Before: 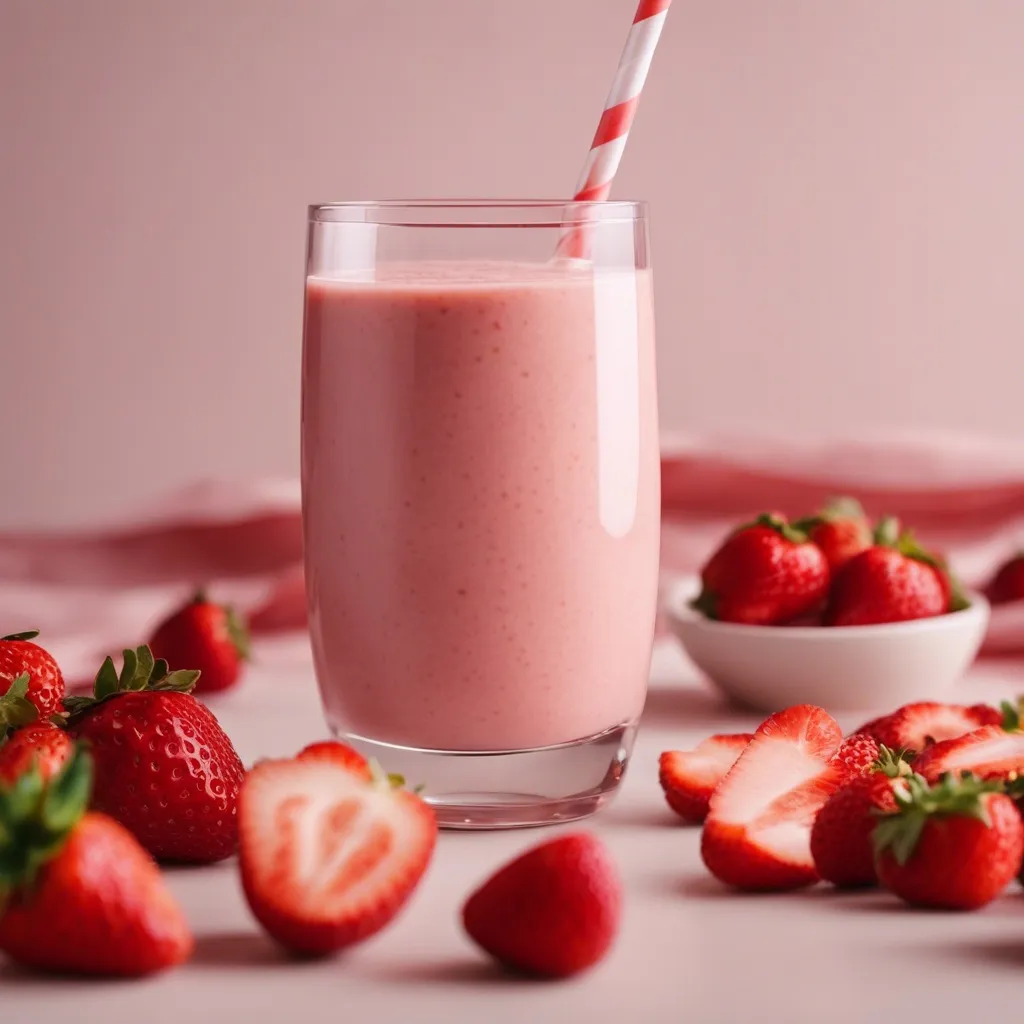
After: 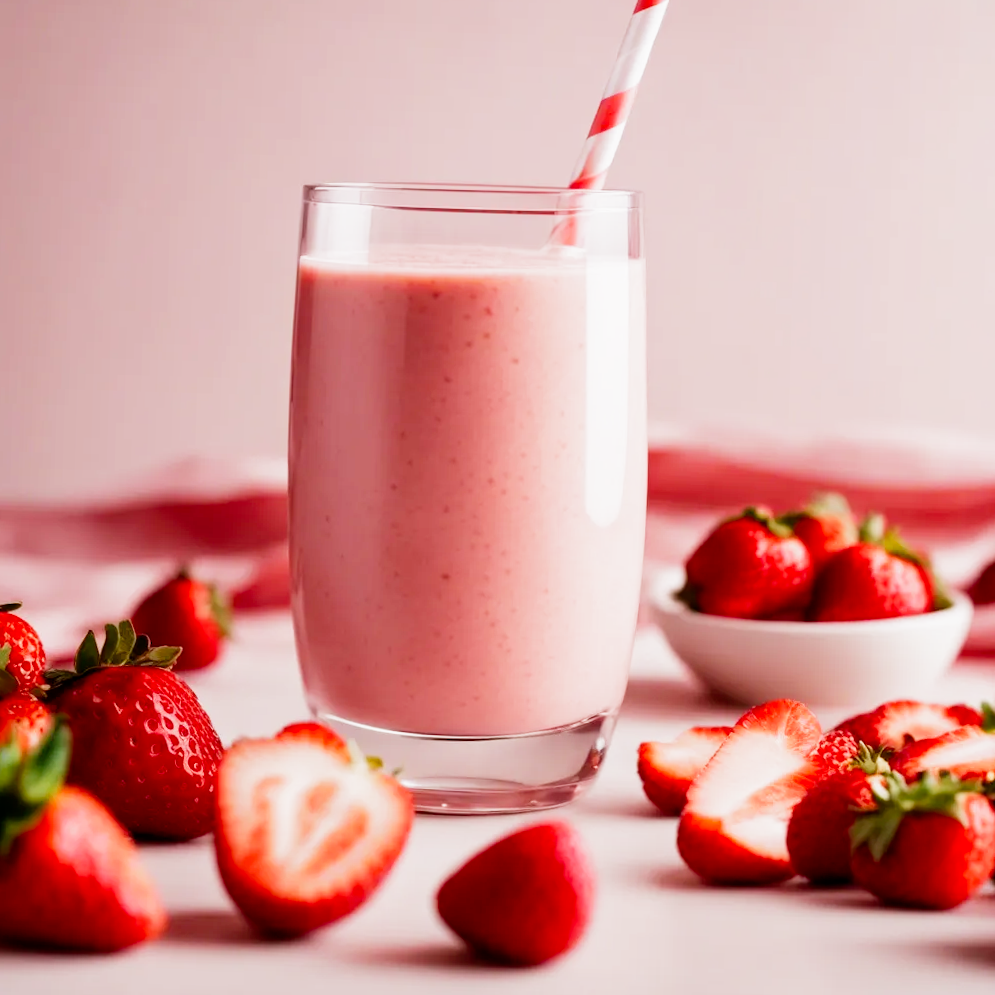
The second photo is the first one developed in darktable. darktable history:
filmic rgb: middle gray luminance 12.74%, black relative exposure -10.13 EV, white relative exposure 3.47 EV, threshold 6 EV, target black luminance 0%, hardness 5.74, latitude 44.69%, contrast 1.221, highlights saturation mix 5%, shadows ↔ highlights balance 26.78%, add noise in highlights 0, preserve chrominance no, color science v3 (2019), use custom middle-gray values true, iterations of high-quality reconstruction 0, contrast in highlights soft, enable highlight reconstruction true
crop and rotate: angle -1.69°
